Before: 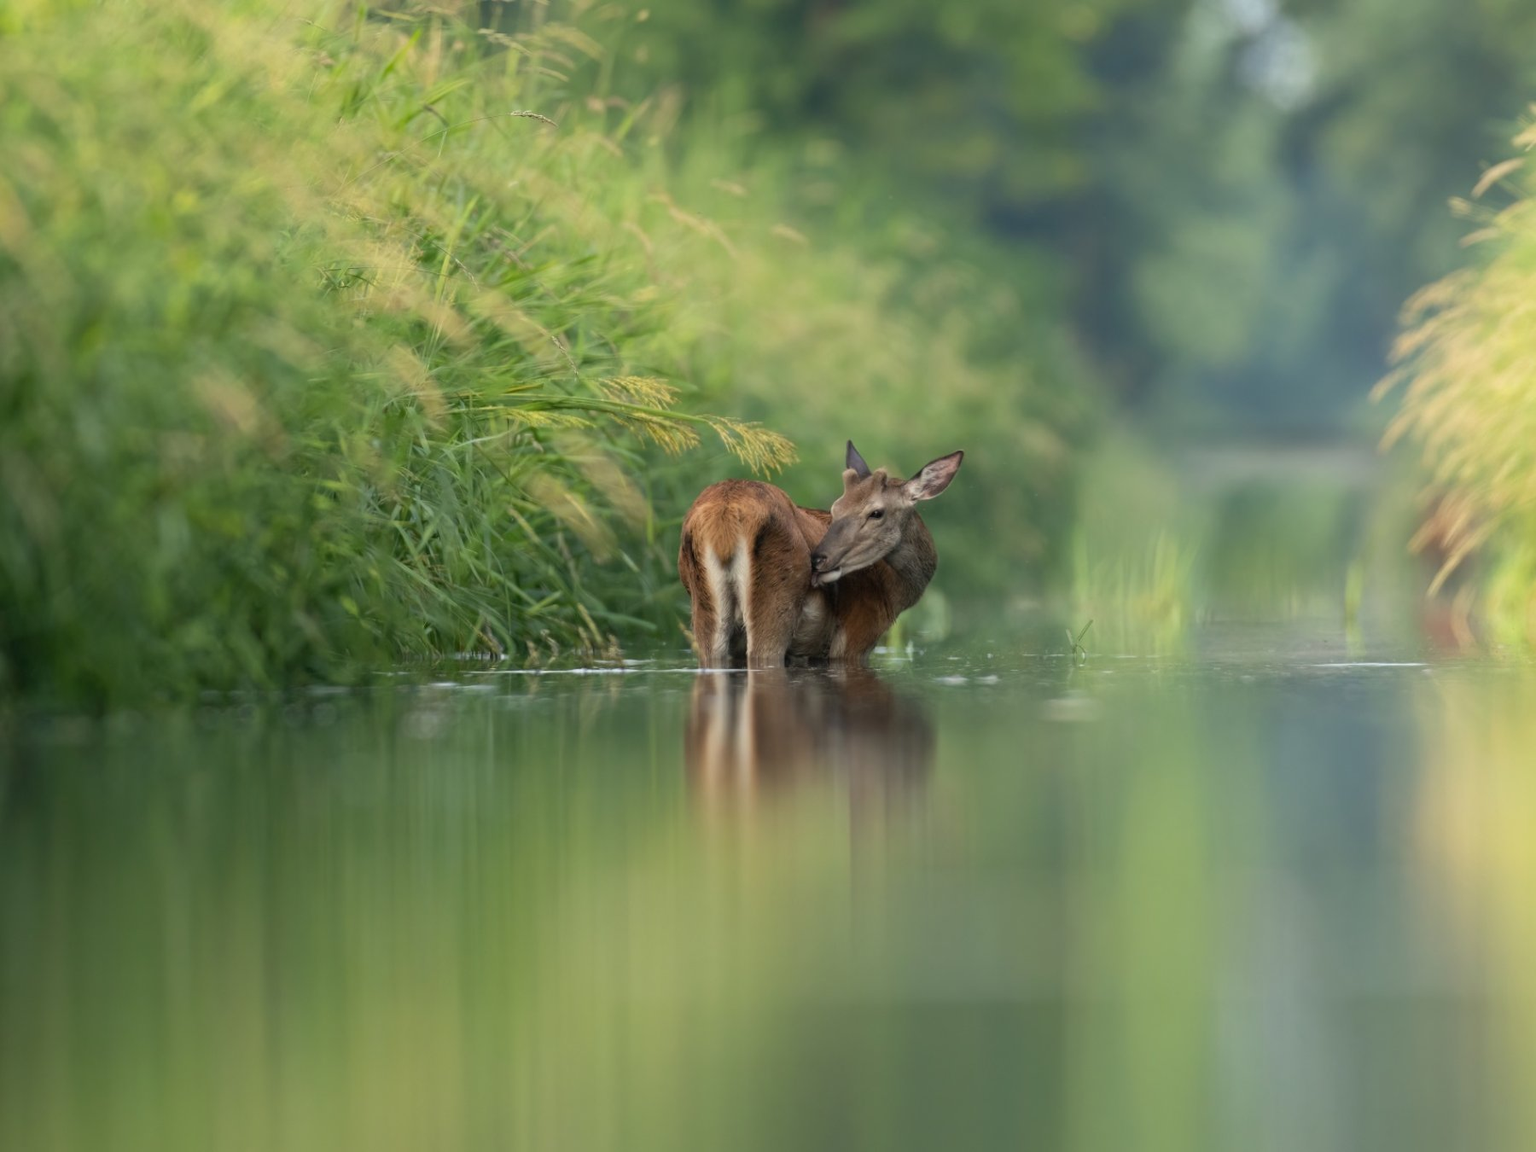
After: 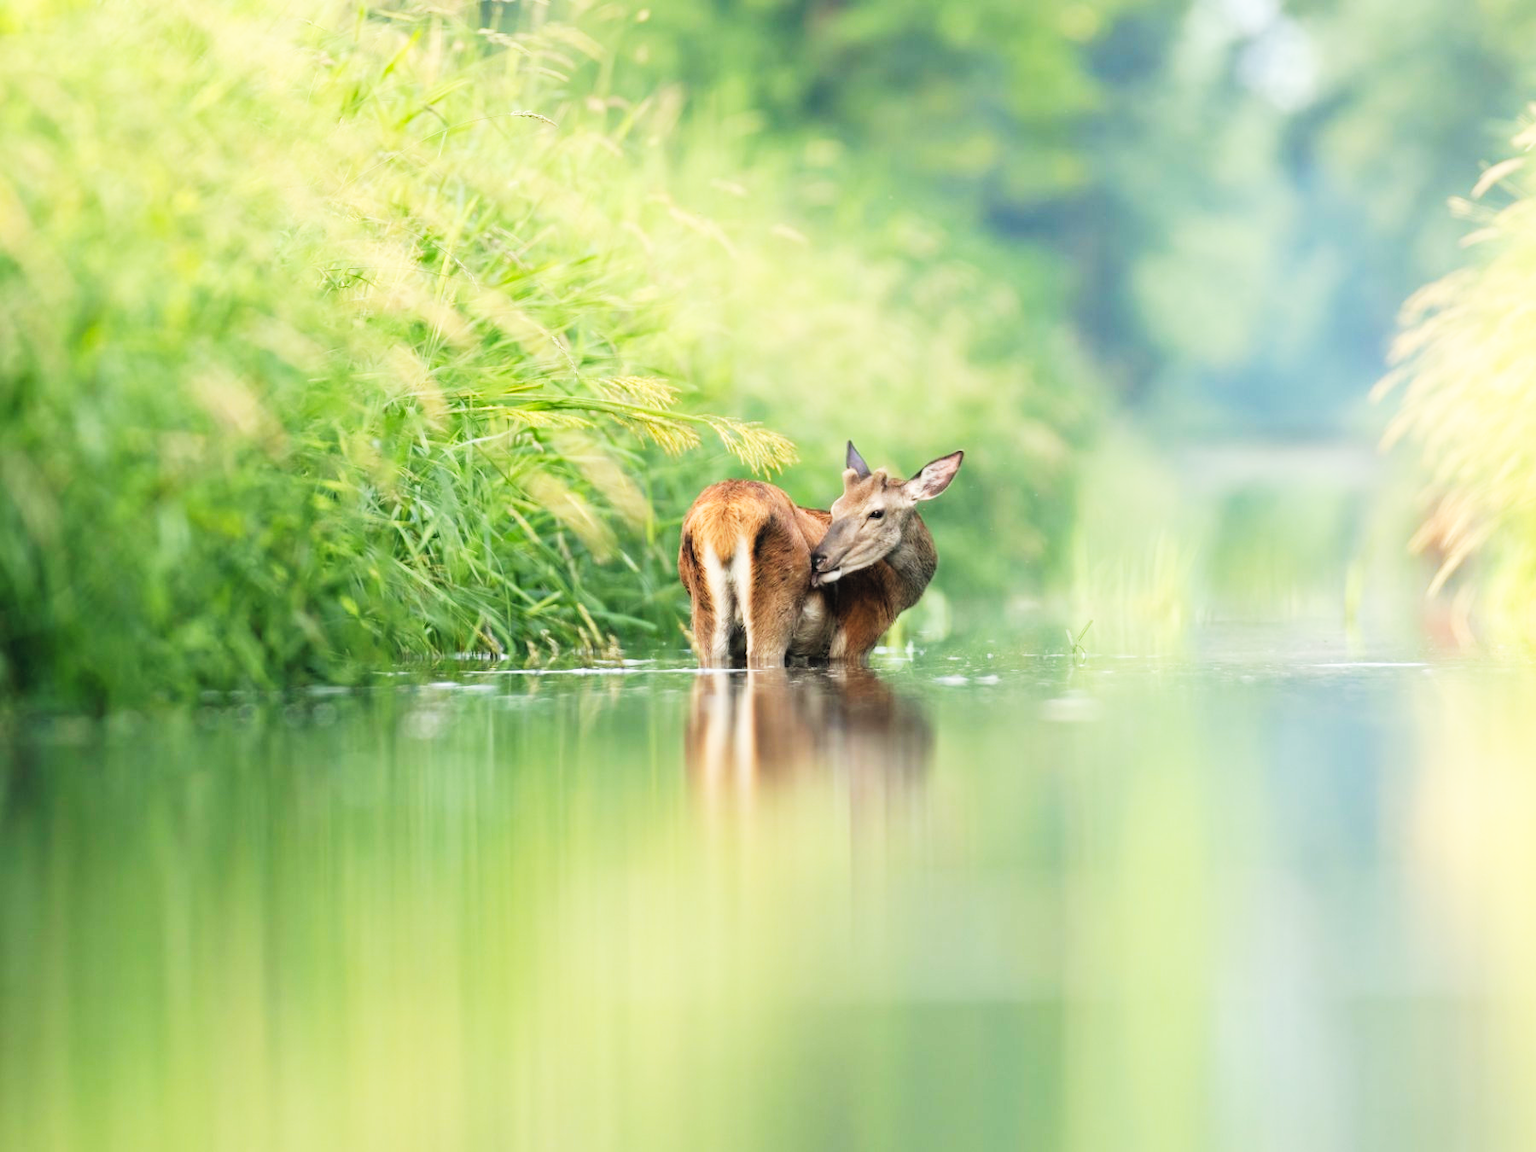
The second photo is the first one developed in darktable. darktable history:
base curve: curves: ch0 [(0, 0) (0.007, 0.004) (0.027, 0.03) (0.046, 0.07) (0.207, 0.54) (0.442, 0.872) (0.673, 0.972) (1, 1)], preserve colors none
contrast brightness saturation: brightness 0.132
